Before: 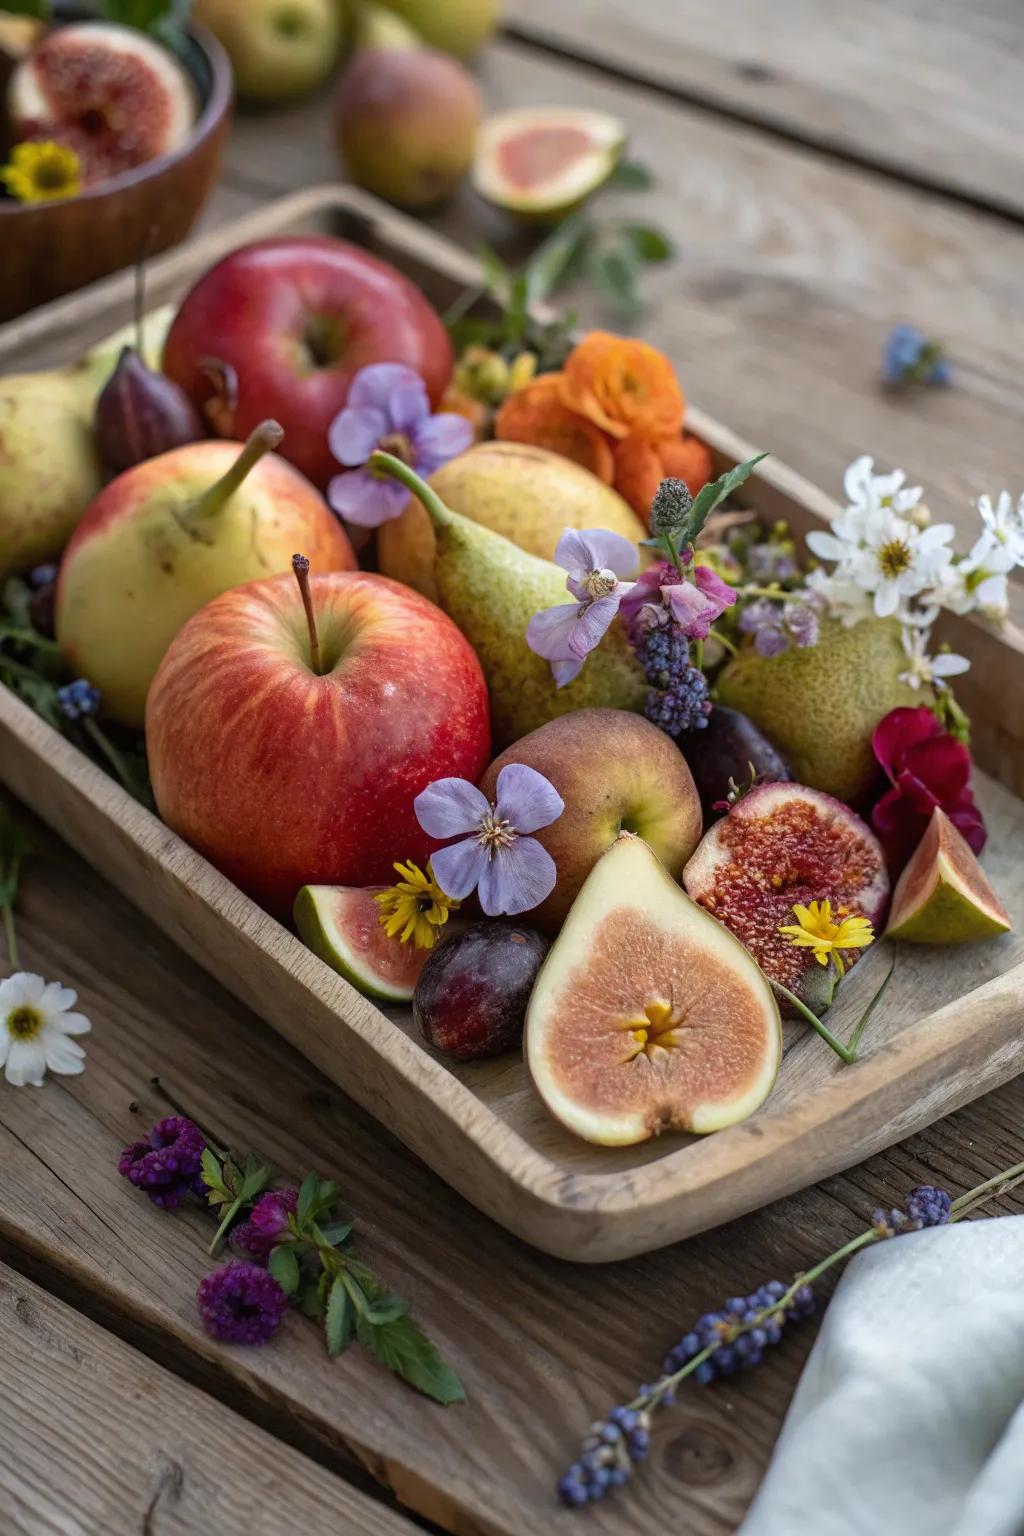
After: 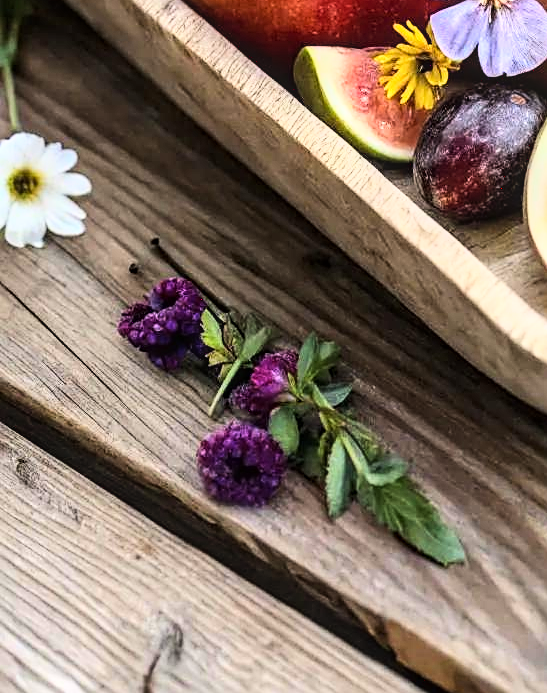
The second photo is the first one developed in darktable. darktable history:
local contrast: on, module defaults
color correction: highlights a* -0.126, highlights b* 0.084
sharpen: on, module defaults
crop and rotate: top 54.654%, right 46.542%, bottom 0.194%
exposure: black level correction 0, exposure 0.498 EV, compensate exposure bias true, compensate highlight preservation false
base curve: curves: ch0 [(0, 0) (0.007, 0.004) (0.027, 0.03) (0.046, 0.07) (0.207, 0.54) (0.442, 0.872) (0.673, 0.972) (1, 1)]
